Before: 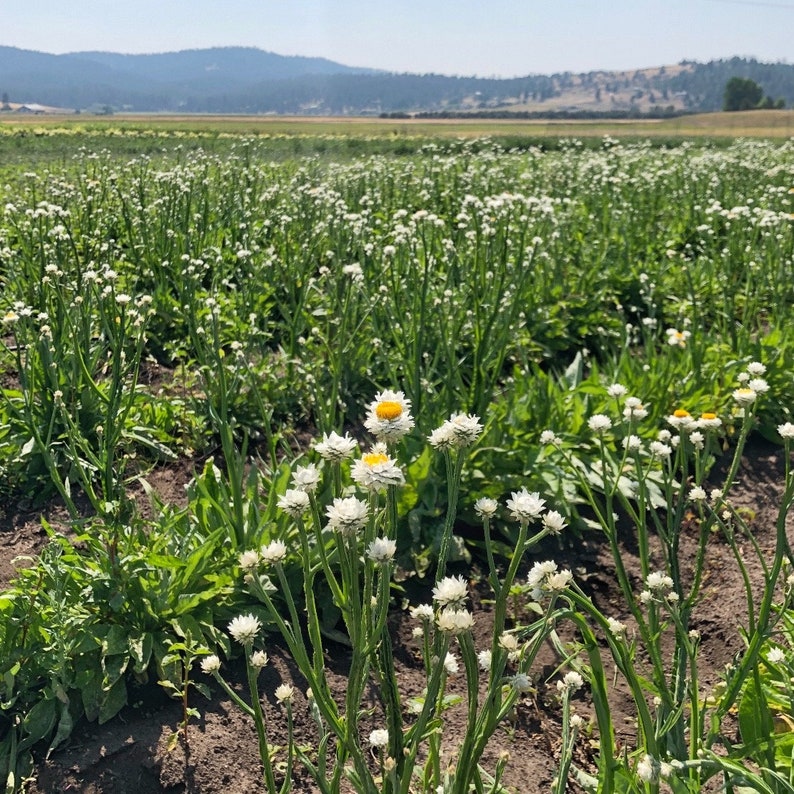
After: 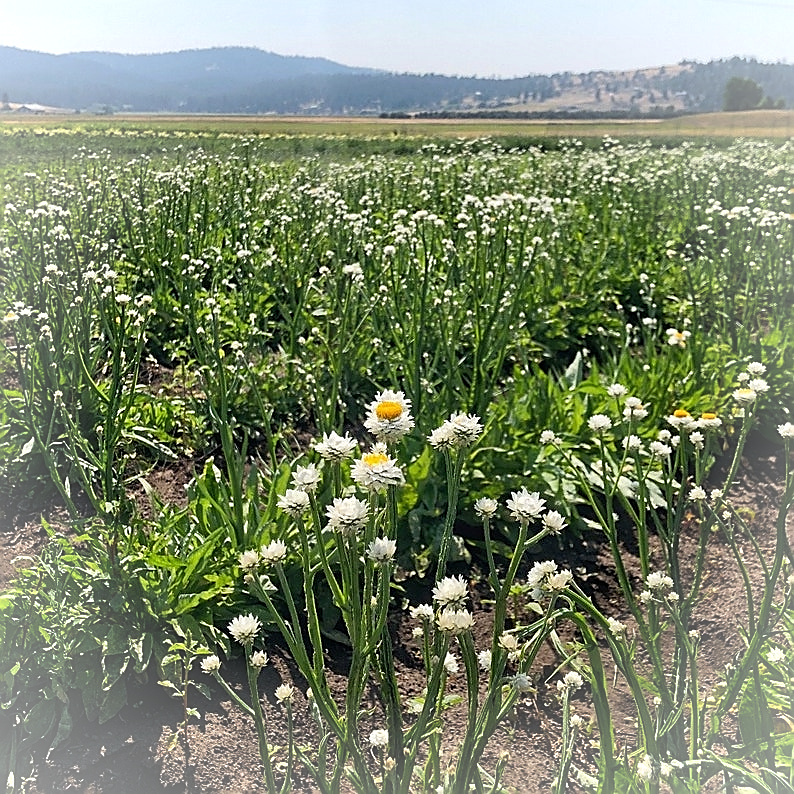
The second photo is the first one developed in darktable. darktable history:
vignetting: fall-off start 74.33%, fall-off radius 65.54%, brightness 0.299, saturation 0.001
sharpen: radius 1.391, amount 1.253, threshold 0.711
